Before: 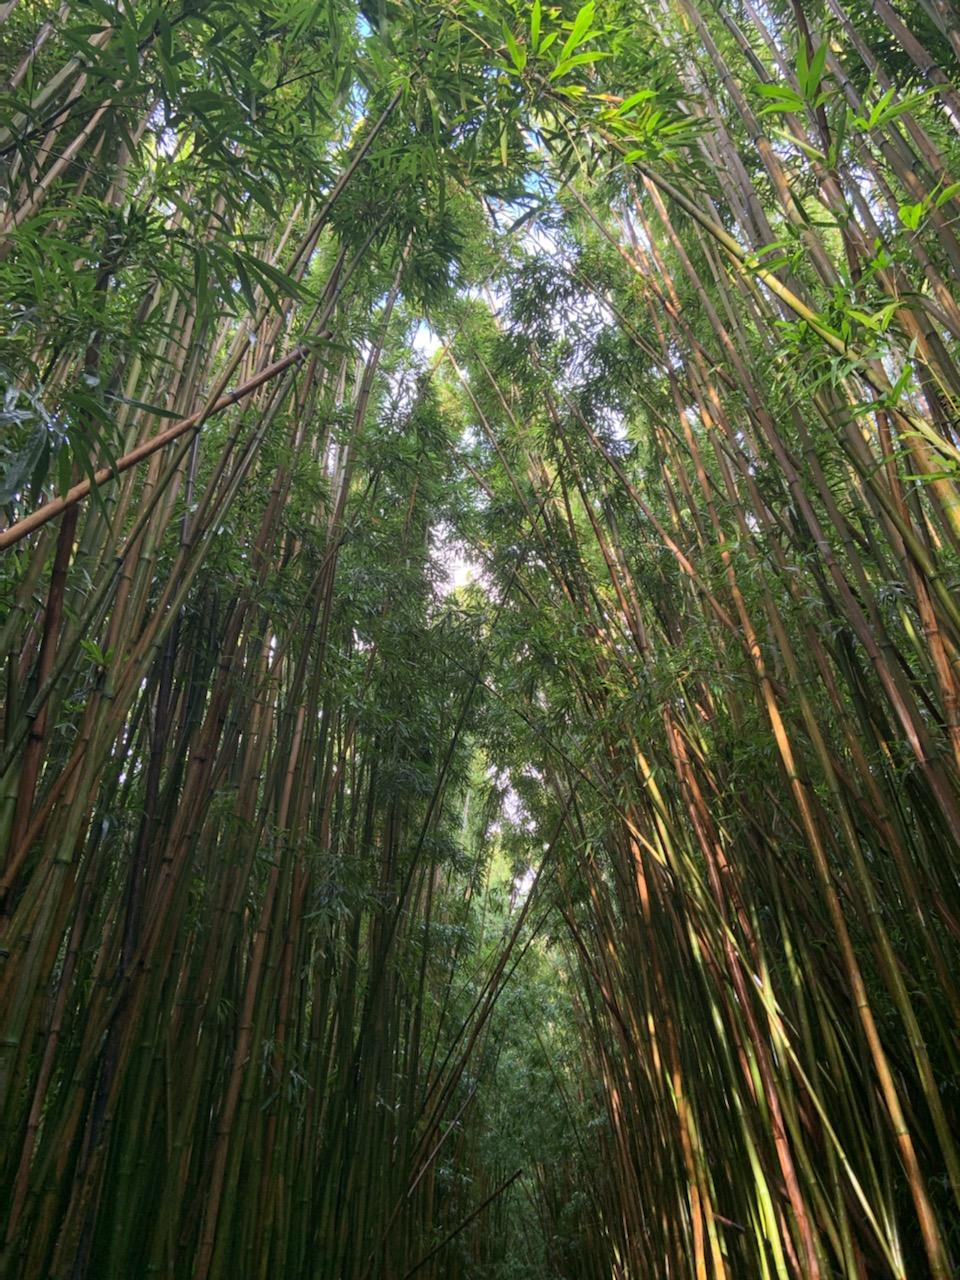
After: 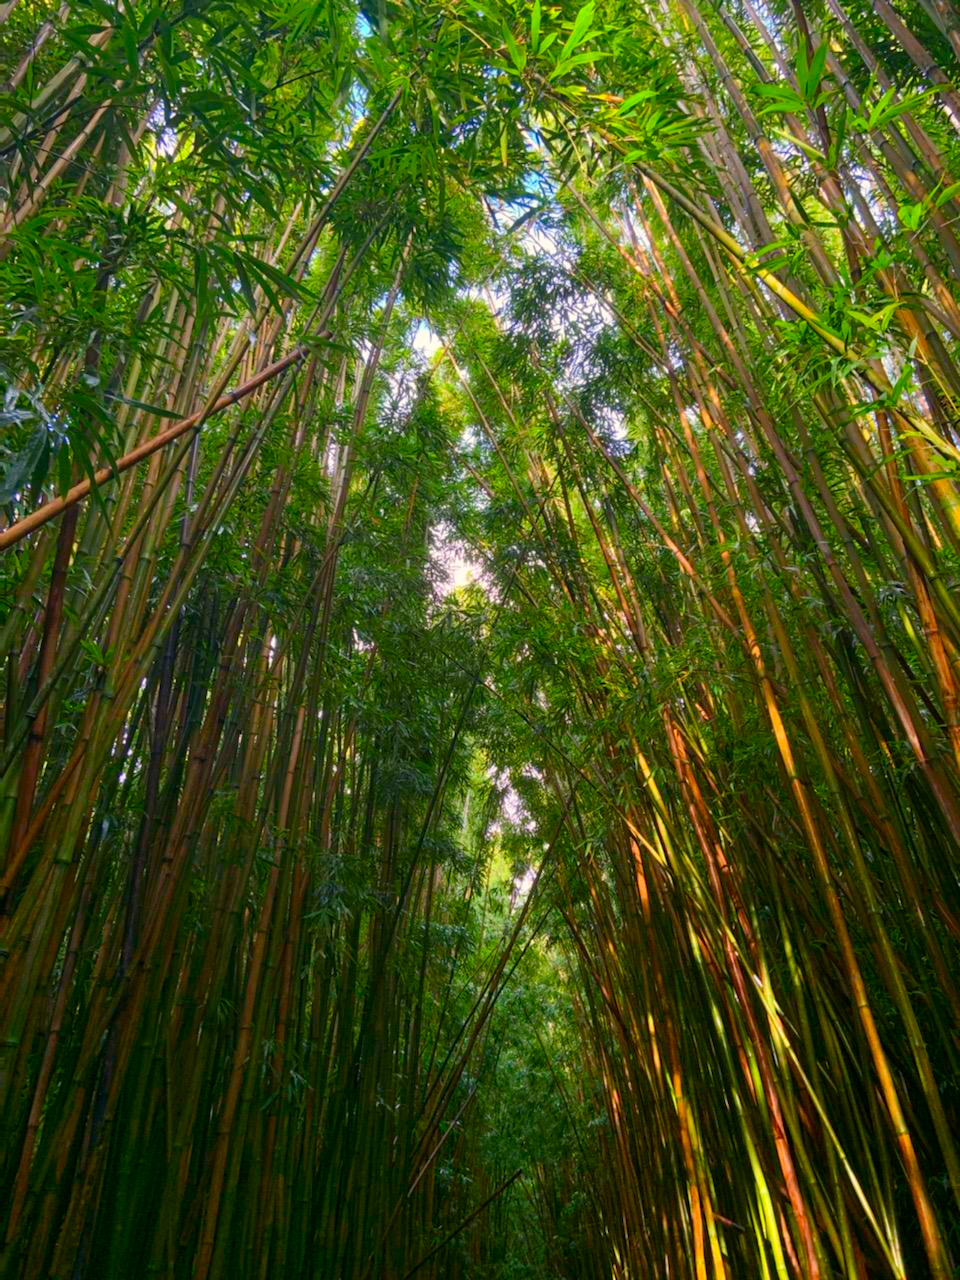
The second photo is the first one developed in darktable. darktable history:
color balance rgb: highlights gain › chroma 2.028%, highlights gain › hue 71.76°, linear chroma grading › global chroma 14.356%, perceptual saturation grading › global saturation 20%, perceptual saturation grading › highlights -25.28%, perceptual saturation grading › shadows 25.801%, global vibrance 9.192%
contrast brightness saturation: brightness -0.022, saturation 0.356
